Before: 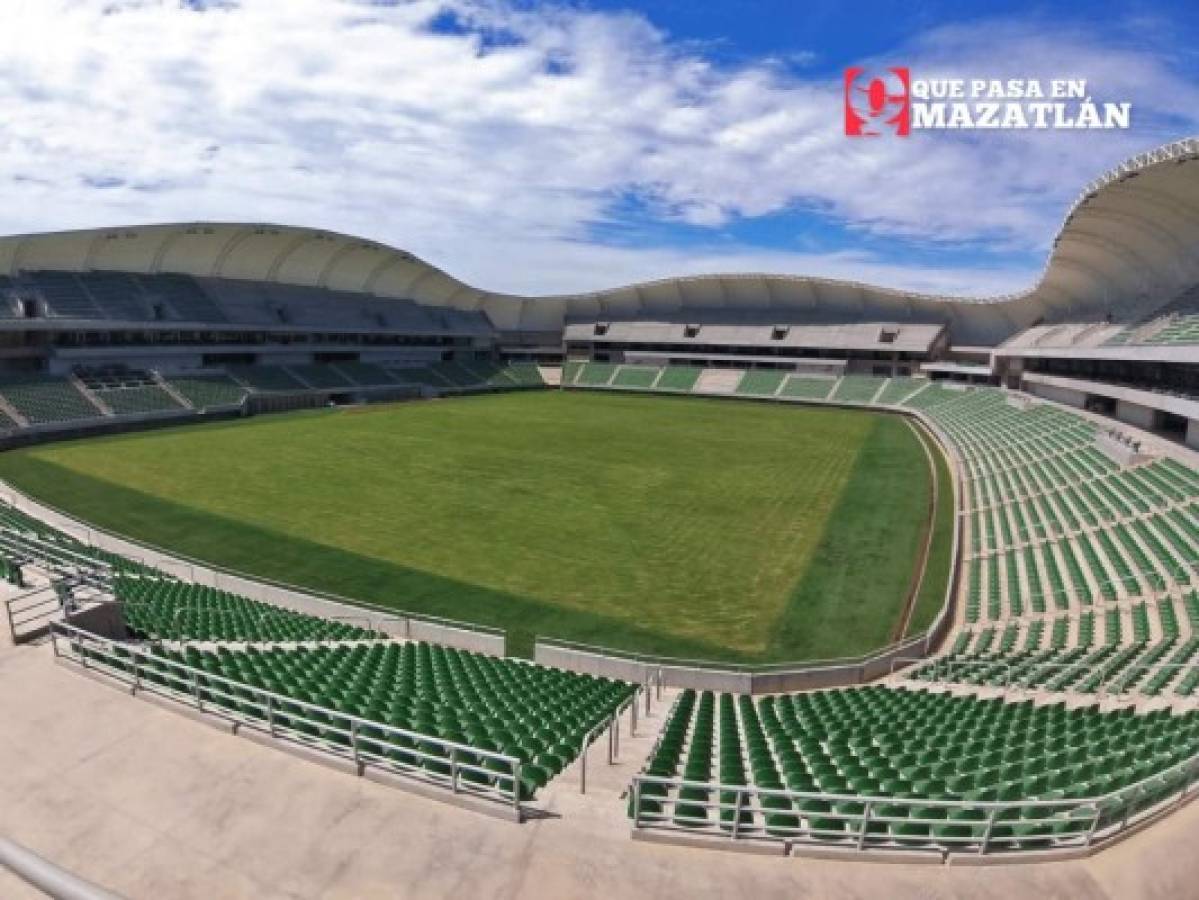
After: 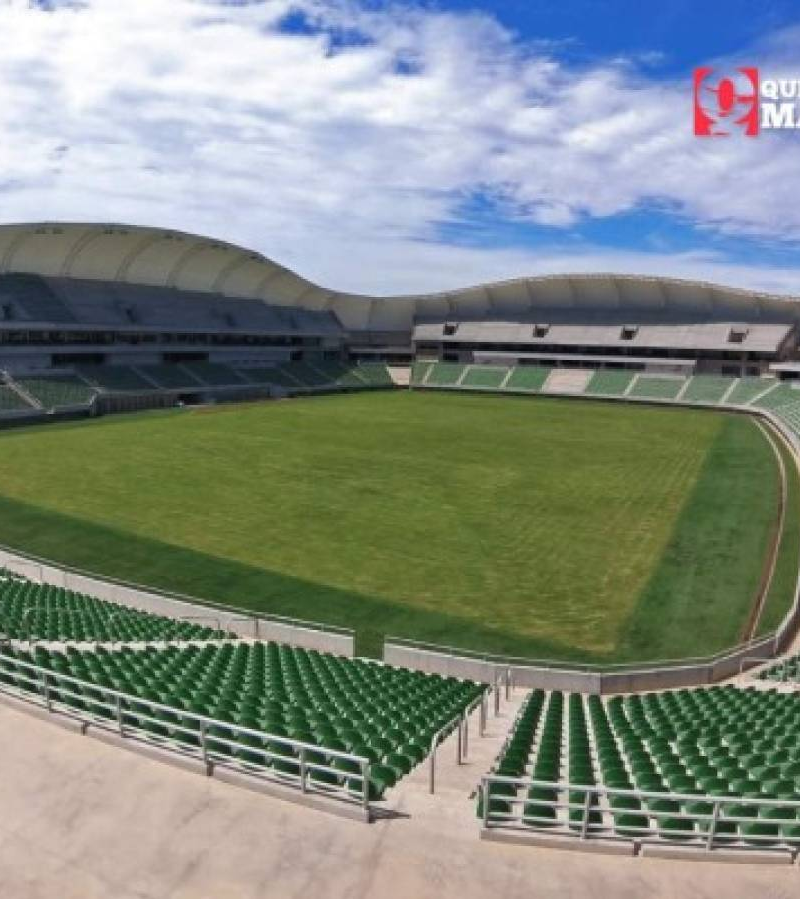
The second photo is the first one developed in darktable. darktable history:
crop and rotate: left 12.674%, right 20.59%
